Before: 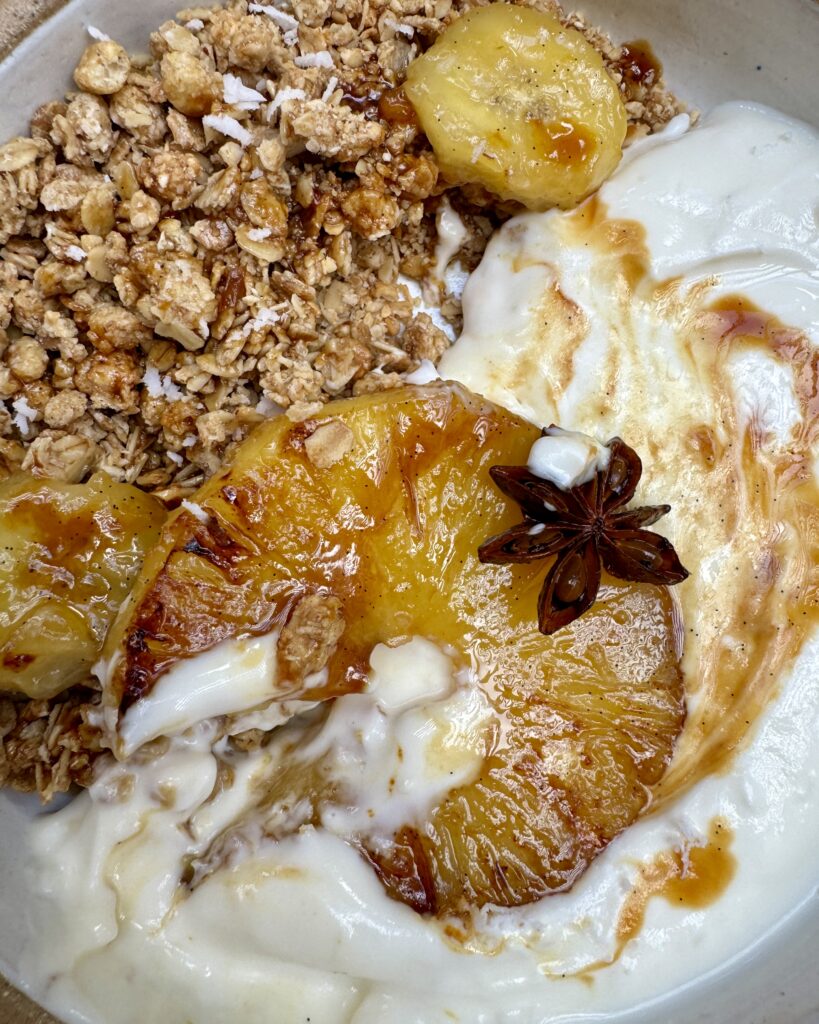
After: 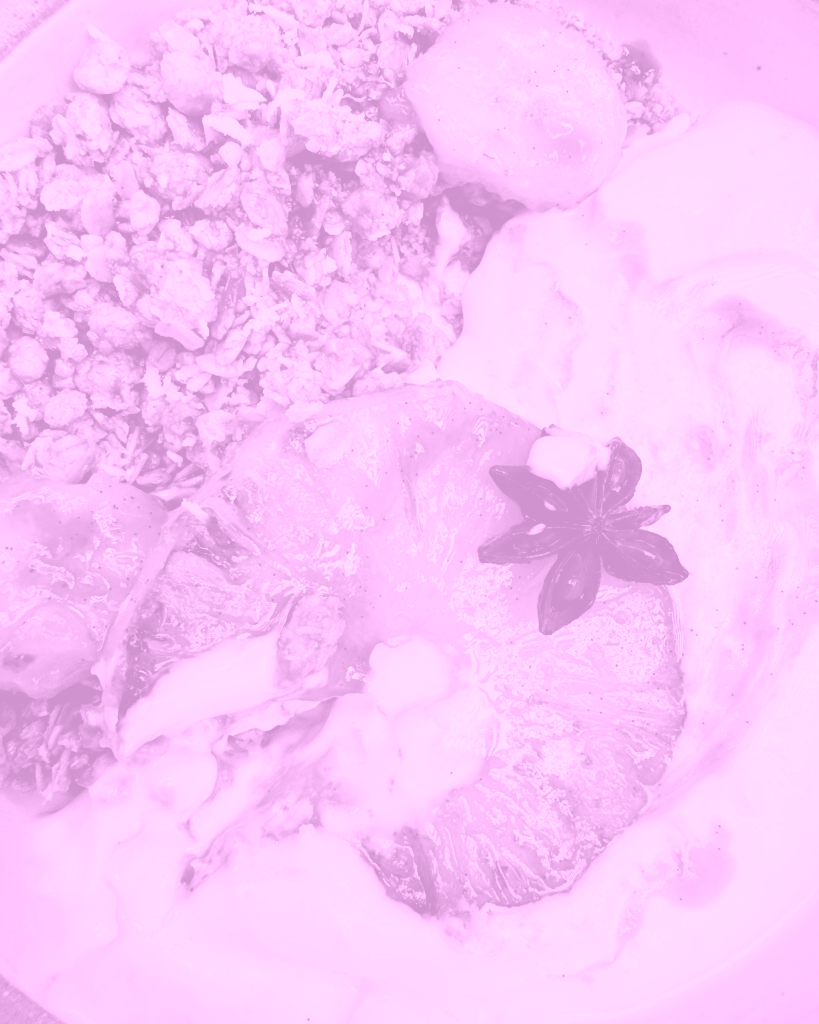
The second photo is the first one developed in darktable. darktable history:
filmic rgb: hardness 4.17, contrast 1.364, color science v6 (2022)
tone equalizer: on, module defaults
colorize: hue 331.2°, saturation 75%, source mix 30.28%, lightness 70.52%, version 1
